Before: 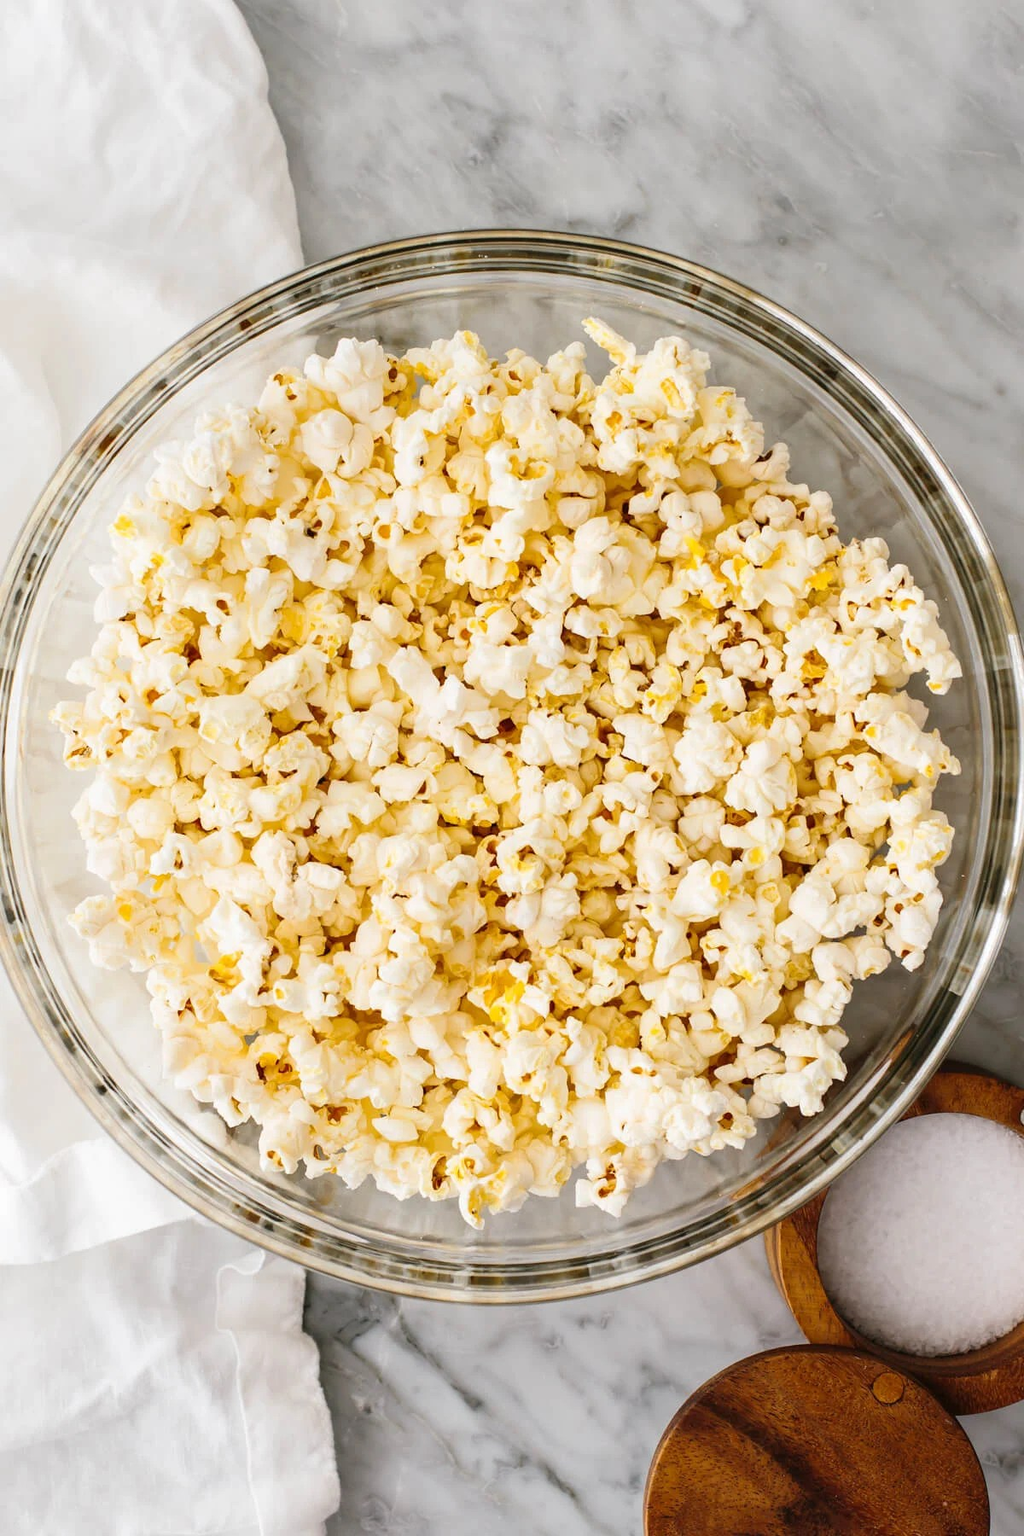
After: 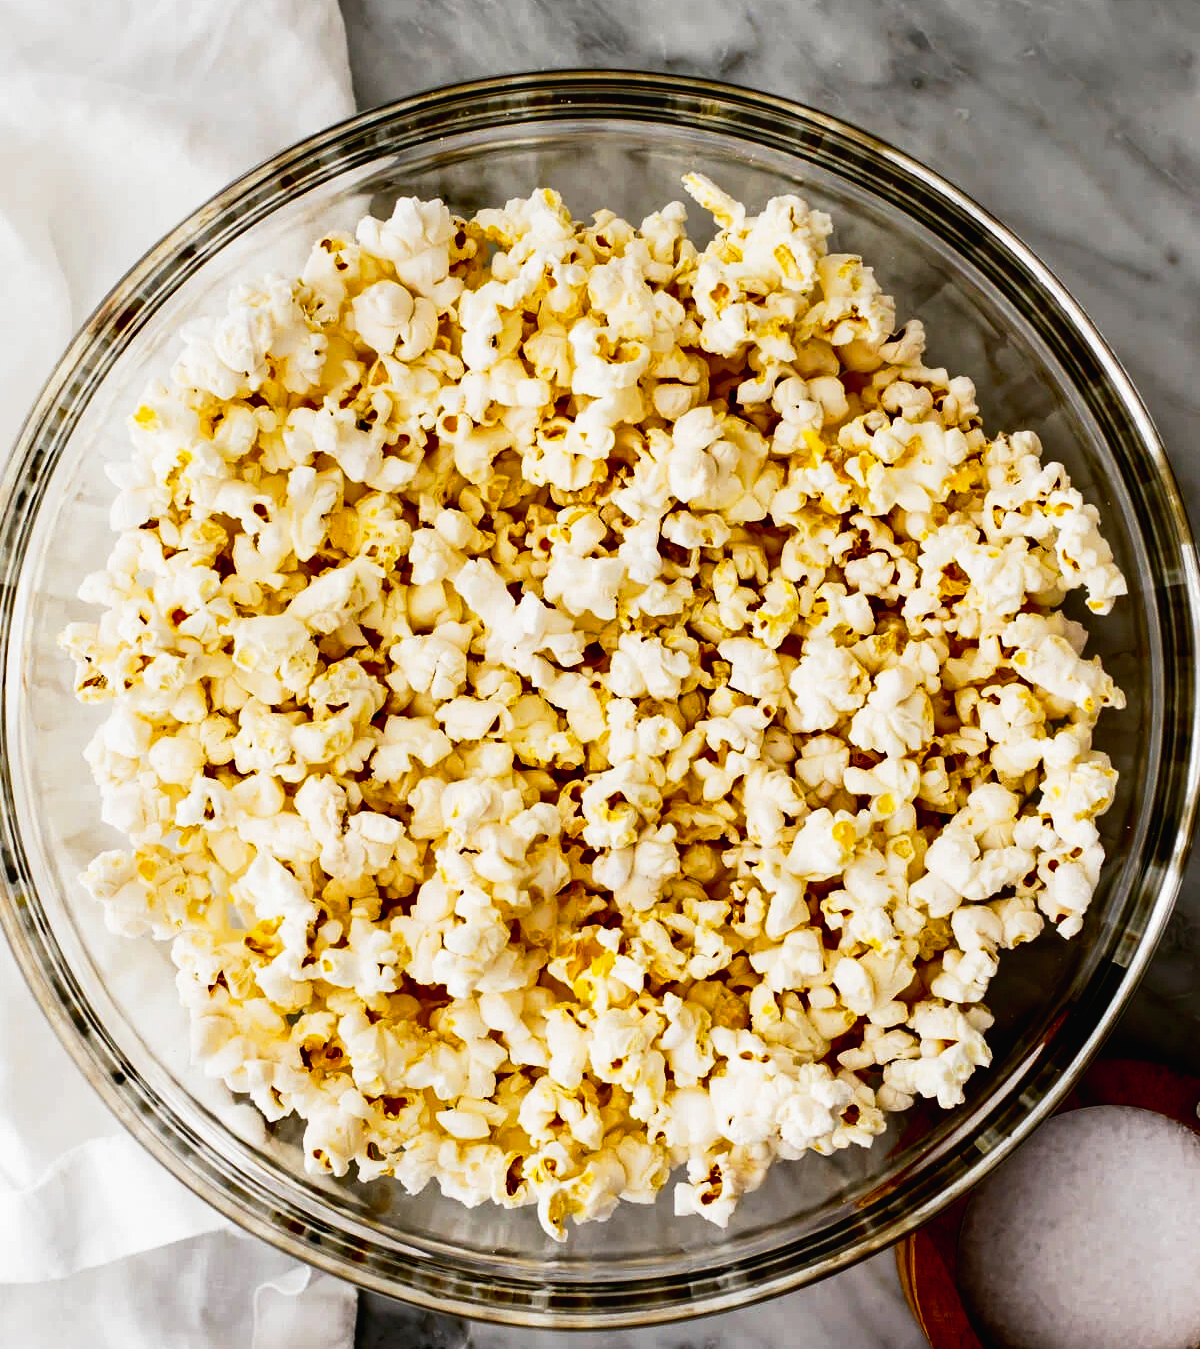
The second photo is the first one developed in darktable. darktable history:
tone curve: curves: ch0 [(0, 0.013) (0.054, 0.018) (0.205, 0.191) (0.289, 0.292) (0.39, 0.424) (0.493, 0.551) (0.647, 0.752) (0.796, 0.887) (1, 0.998)]; ch1 [(0, 0) (0.371, 0.339) (0.477, 0.452) (0.494, 0.495) (0.501, 0.501) (0.51, 0.516) (0.54, 0.557) (0.572, 0.605) (0.625, 0.687) (0.774, 0.841) (1, 1)]; ch2 [(0, 0) (0.32, 0.281) (0.403, 0.399) (0.441, 0.428) (0.47, 0.469) (0.498, 0.496) (0.524, 0.543) (0.551, 0.579) (0.633, 0.665) (0.7, 0.711) (1, 1)], preserve colors none
contrast brightness saturation: contrast 0.089, brightness -0.589, saturation 0.166
crop: top 11.062%, bottom 13.949%
